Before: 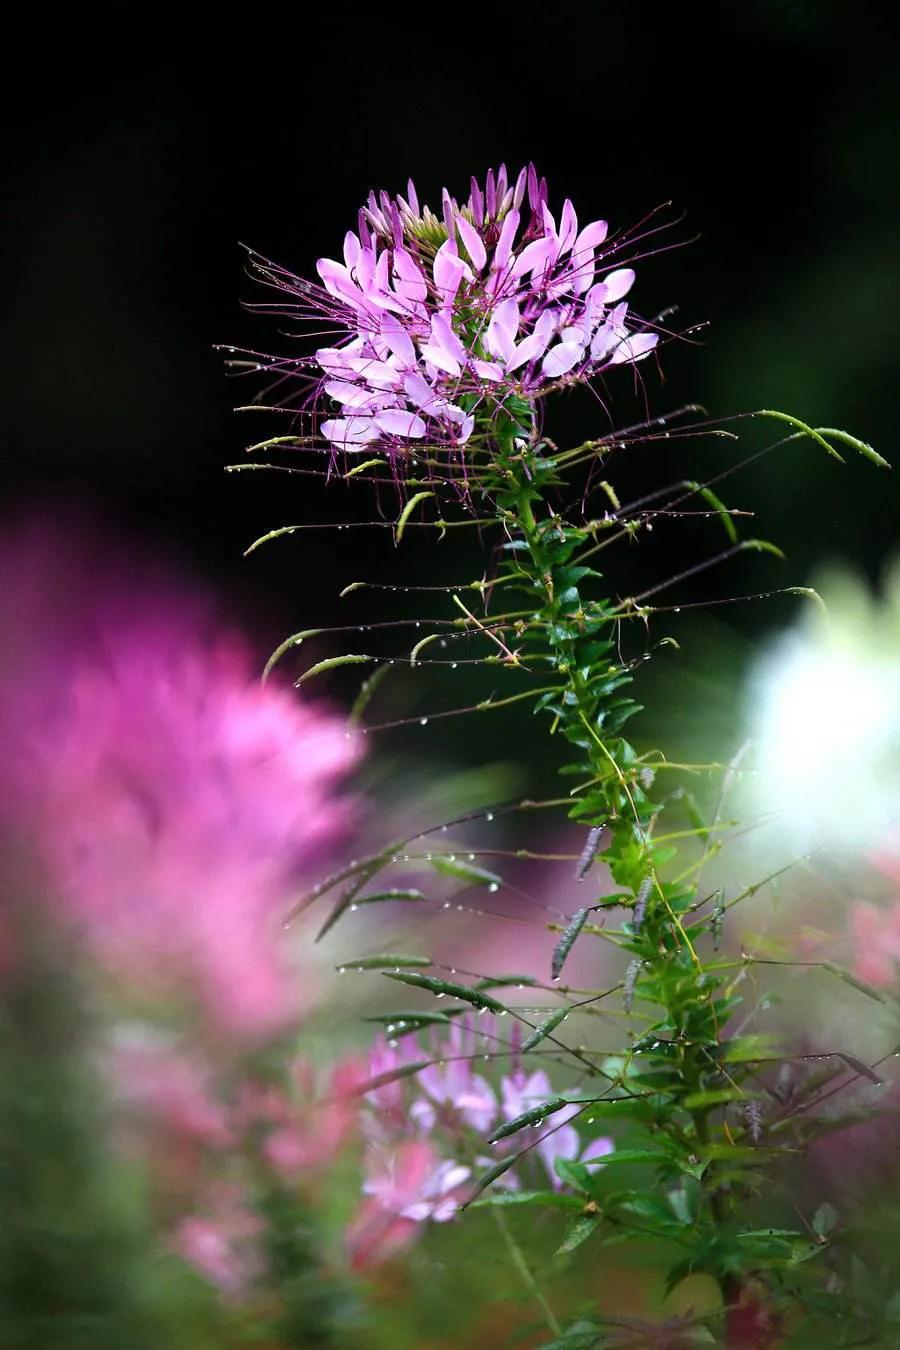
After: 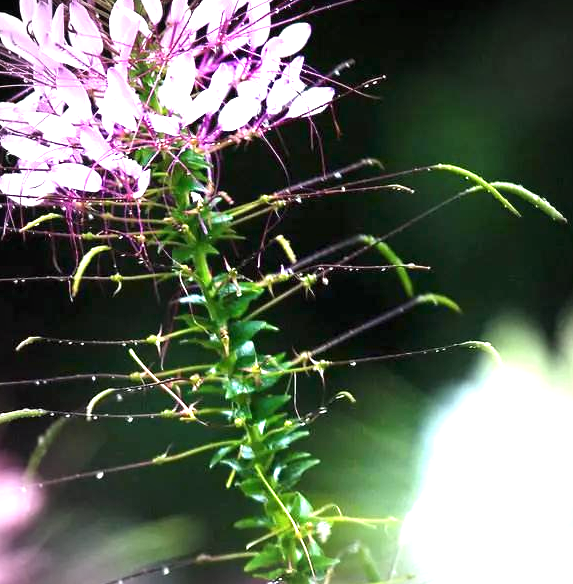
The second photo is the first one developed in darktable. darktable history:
exposure: black level correction 0, exposure 1.45 EV, compensate exposure bias true, compensate highlight preservation false
vignetting: automatic ratio true
crop: left 36.005%, top 18.293%, right 0.31%, bottom 38.444%
